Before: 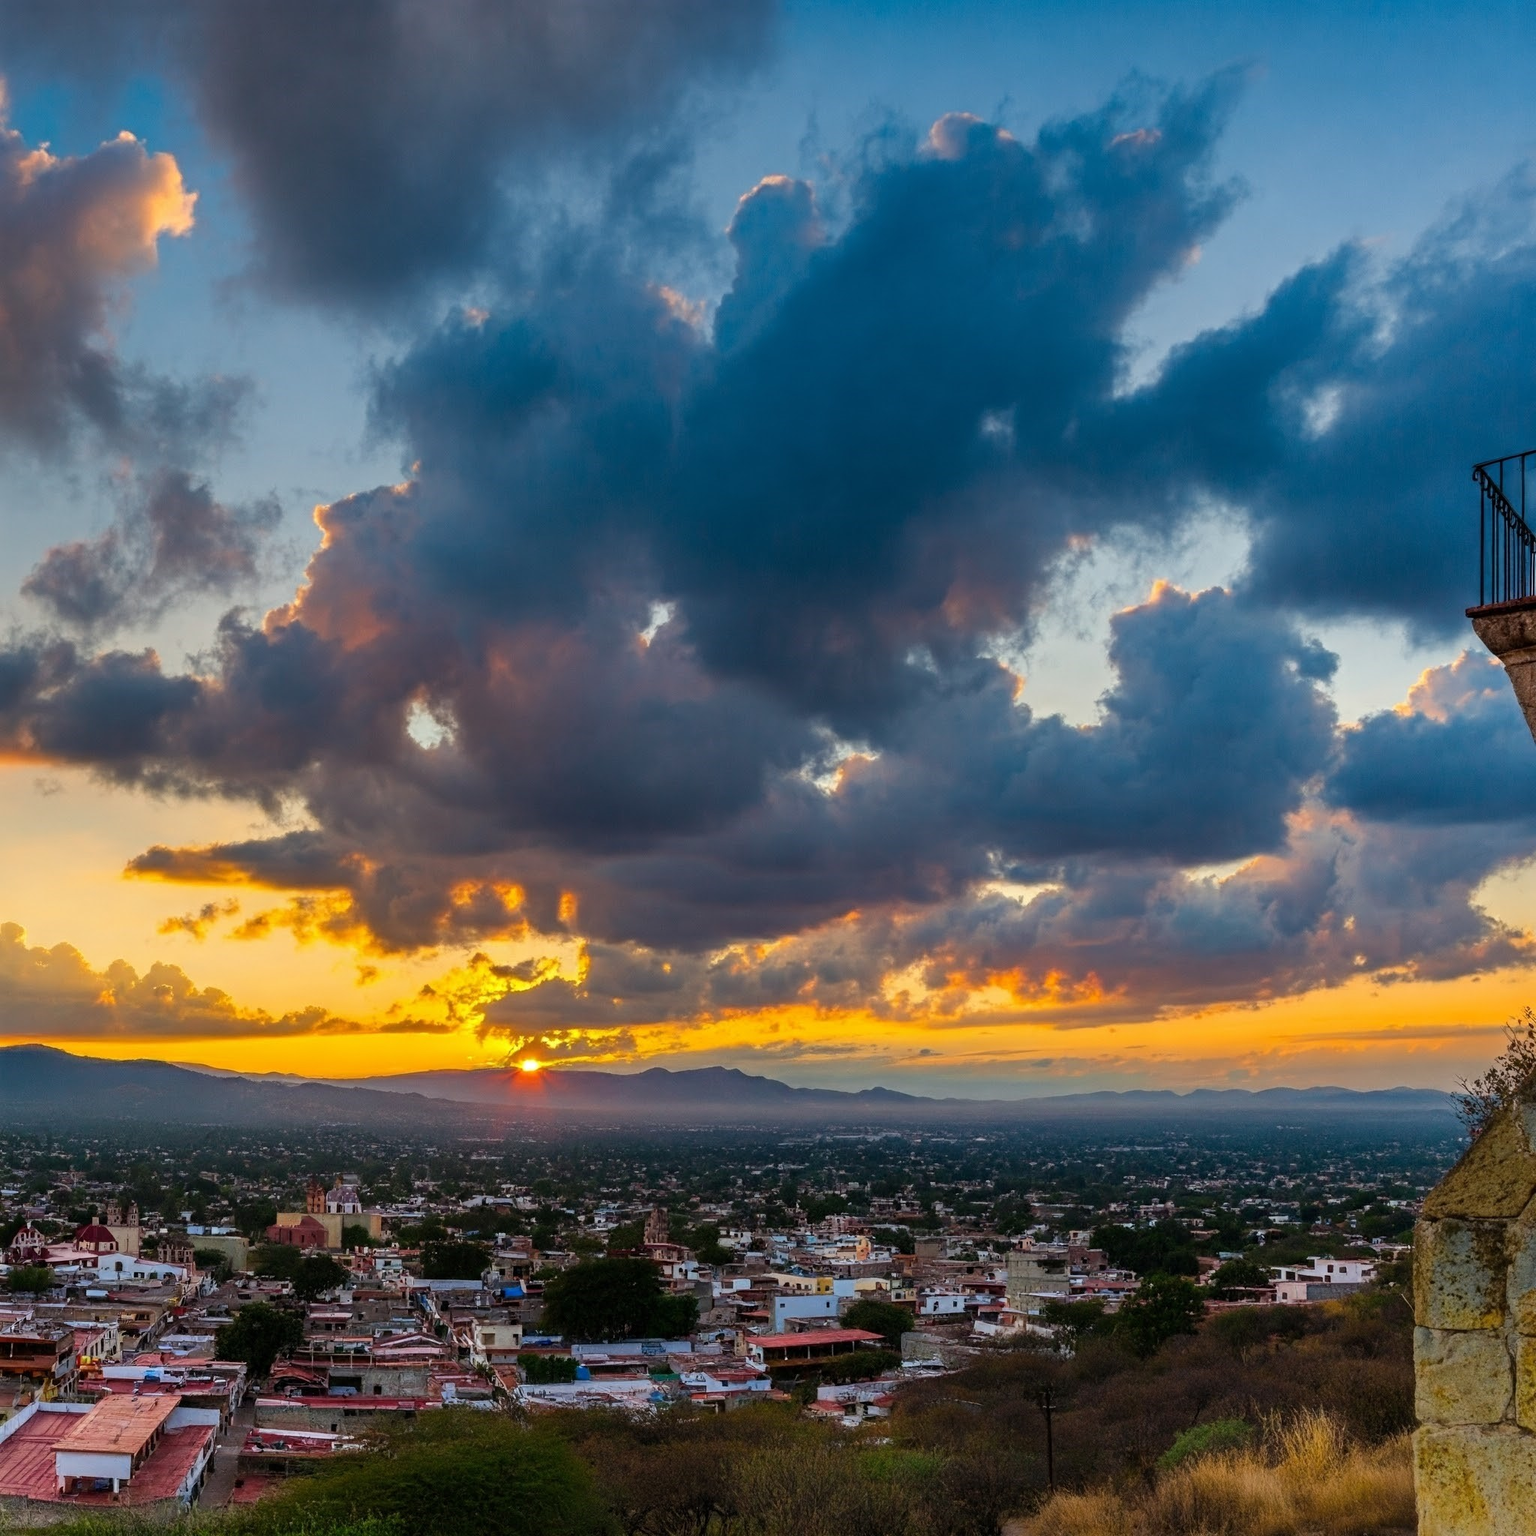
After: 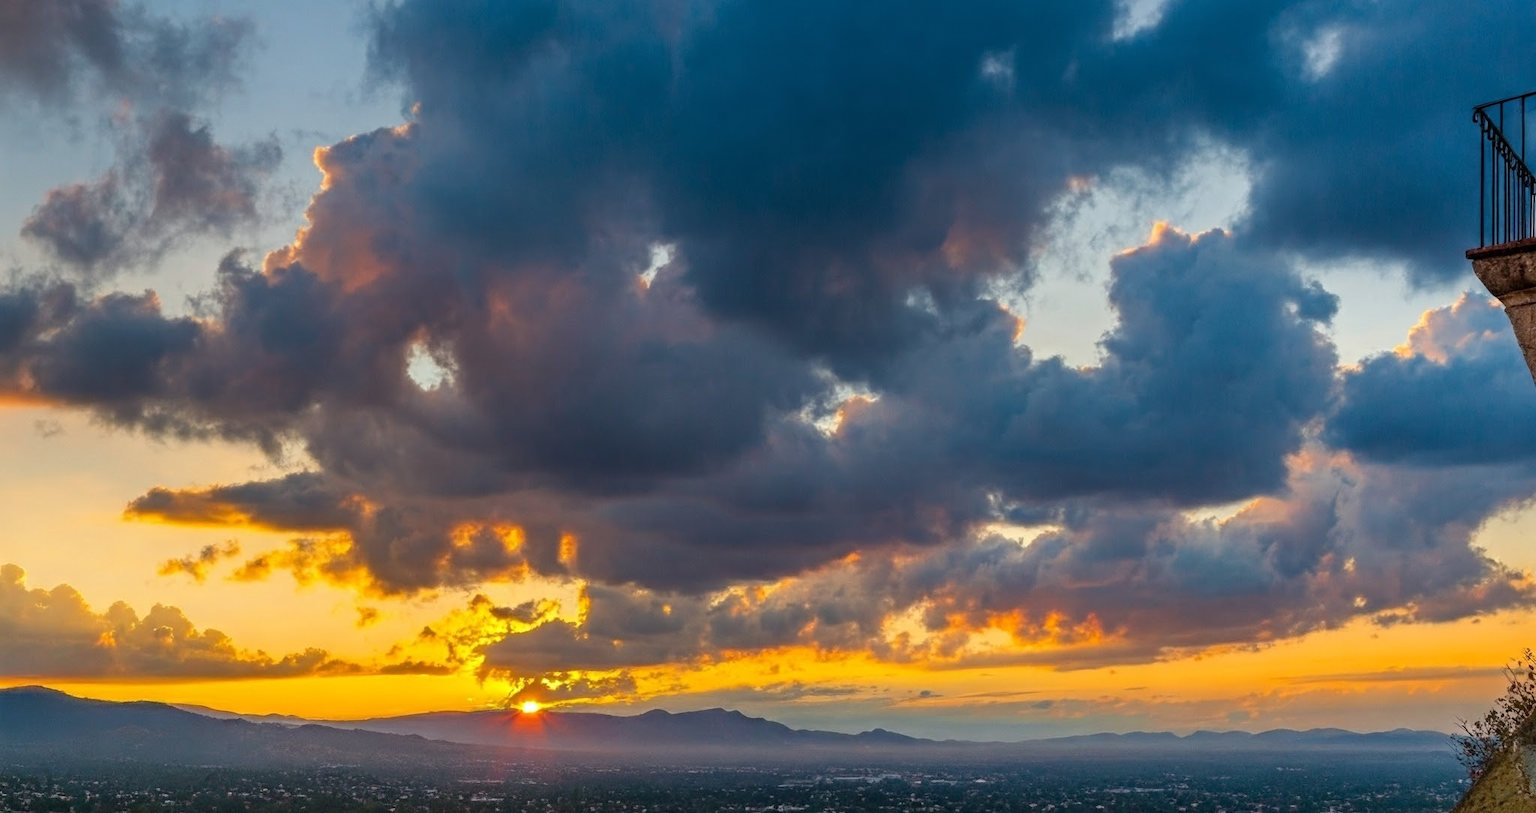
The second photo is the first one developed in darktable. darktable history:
tone equalizer: on, module defaults
crop and rotate: top 23.371%, bottom 23.672%
